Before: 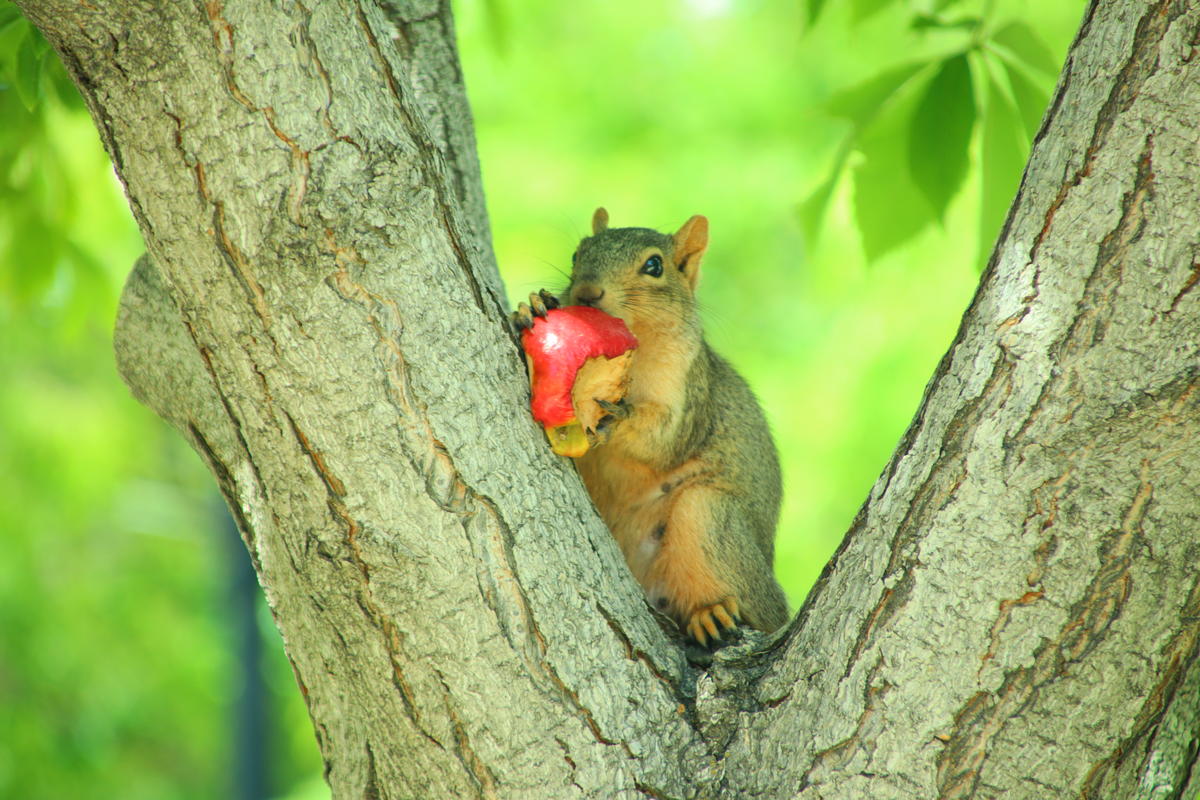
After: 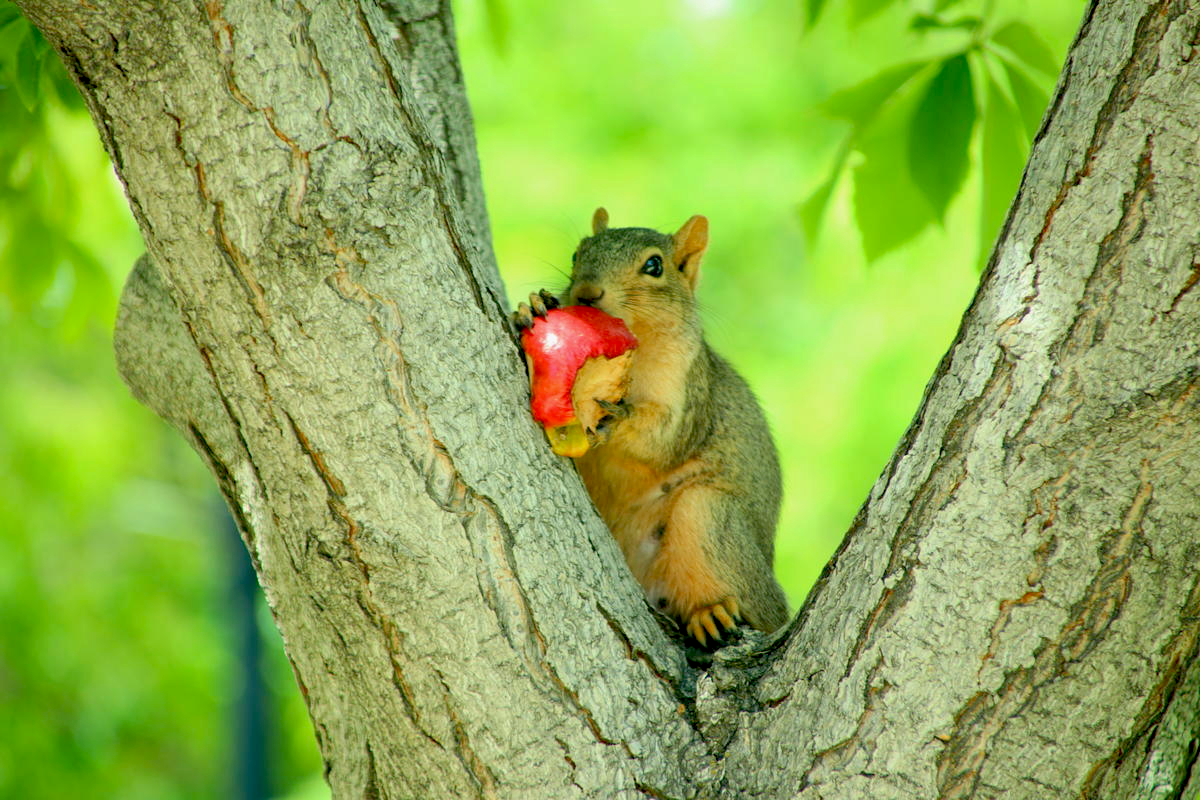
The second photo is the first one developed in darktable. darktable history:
exposure: black level correction 0.027, exposure -0.082 EV, compensate exposure bias true, compensate highlight preservation false
